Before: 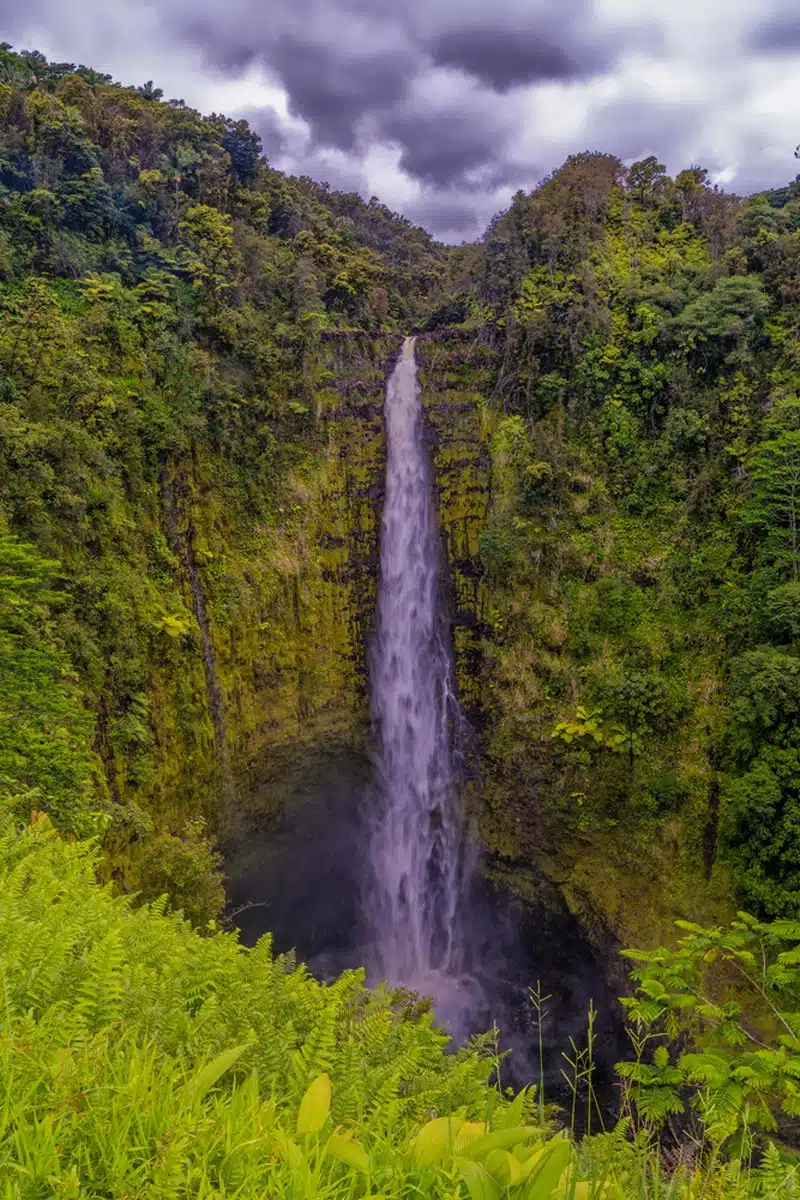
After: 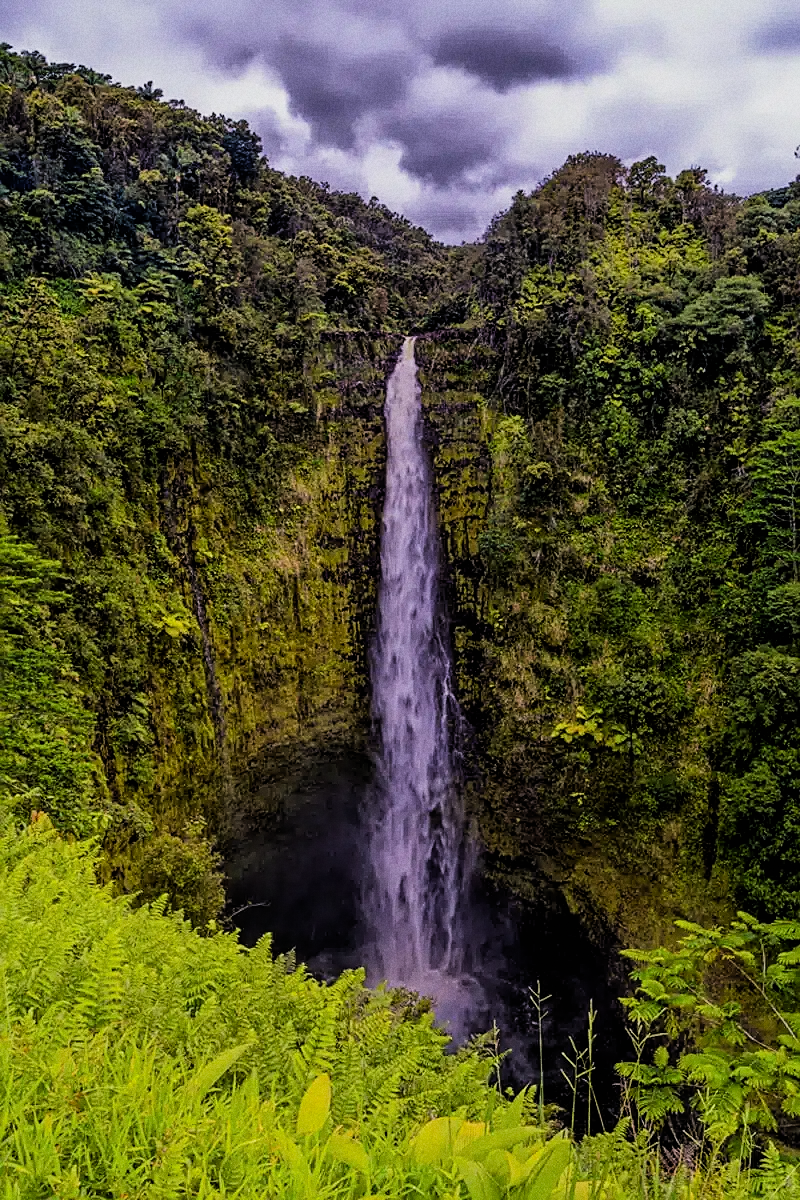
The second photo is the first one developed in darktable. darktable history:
sharpen: on, module defaults
grain: coarseness 22.88 ISO
filmic rgb: black relative exposure -5 EV, hardness 2.88, contrast 1.3, highlights saturation mix -30%
contrast brightness saturation: contrast 0.1, brightness 0.03, saturation 0.09
